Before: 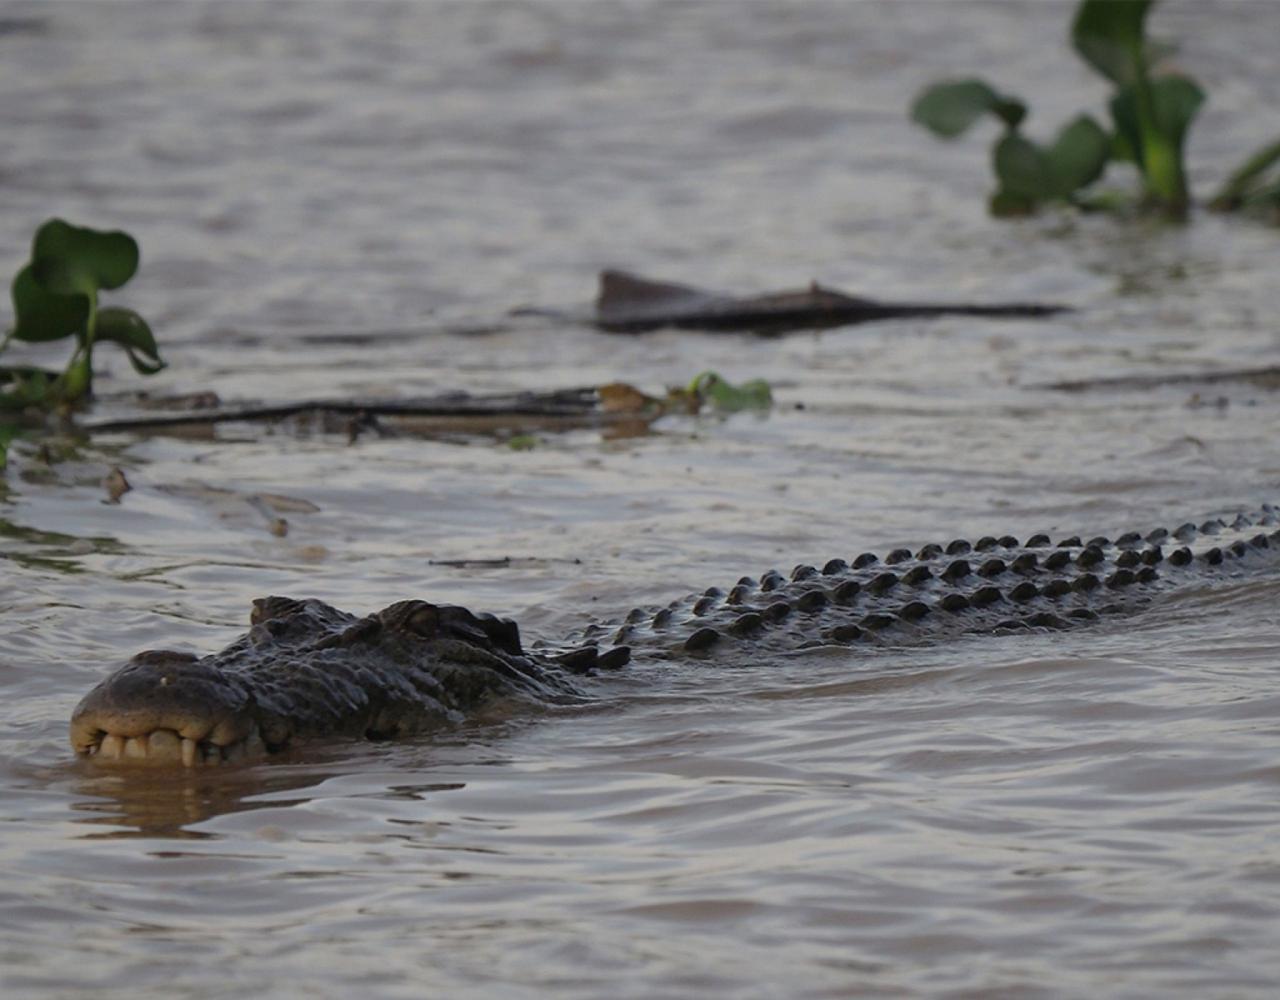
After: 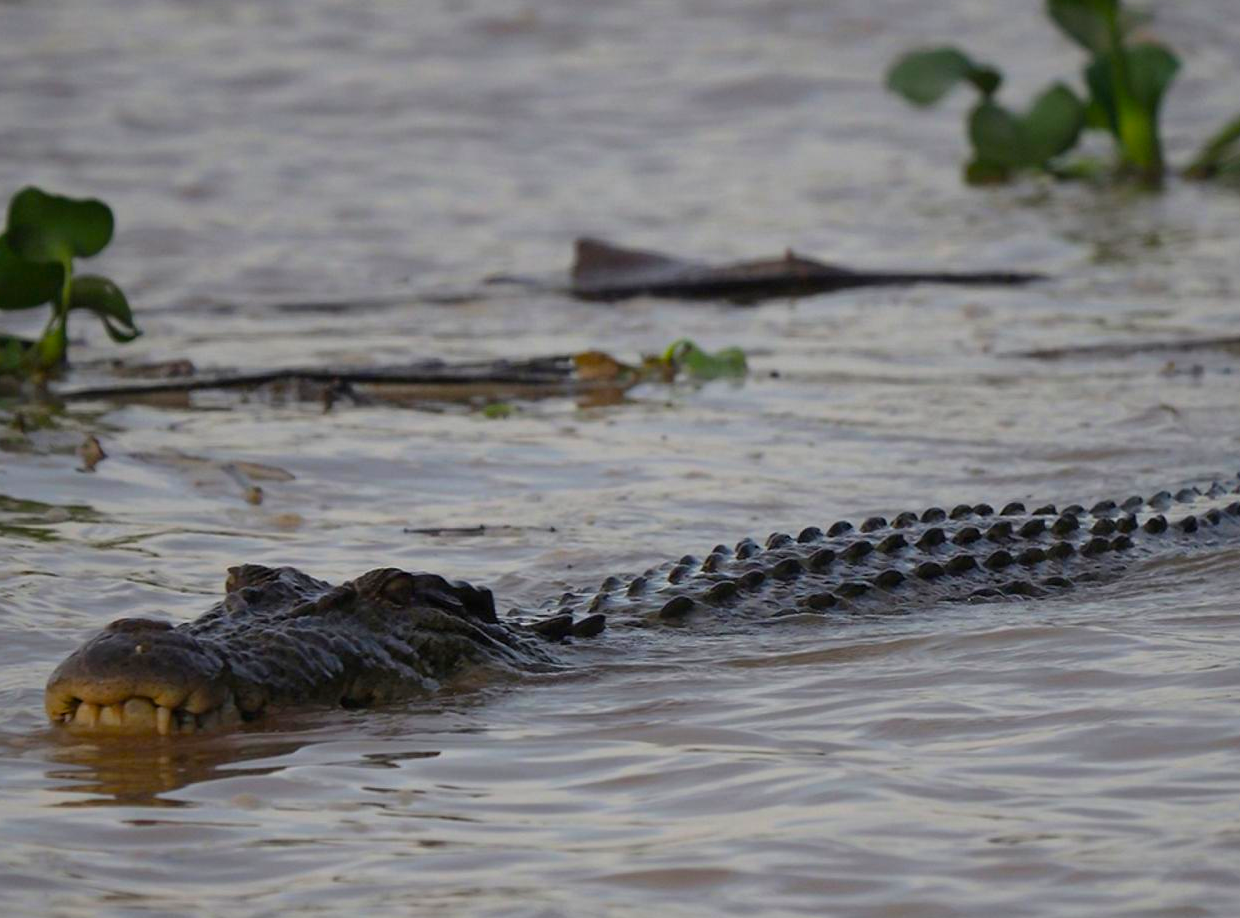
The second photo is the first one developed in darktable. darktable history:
exposure: black level correction 0.001, exposure 0.014 EV, compensate highlight preservation false
color balance rgb: perceptual saturation grading › global saturation 30%, global vibrance 20%
crop: left 1.964%, top 3.251%, right 1.122%, bottom 4.933%
